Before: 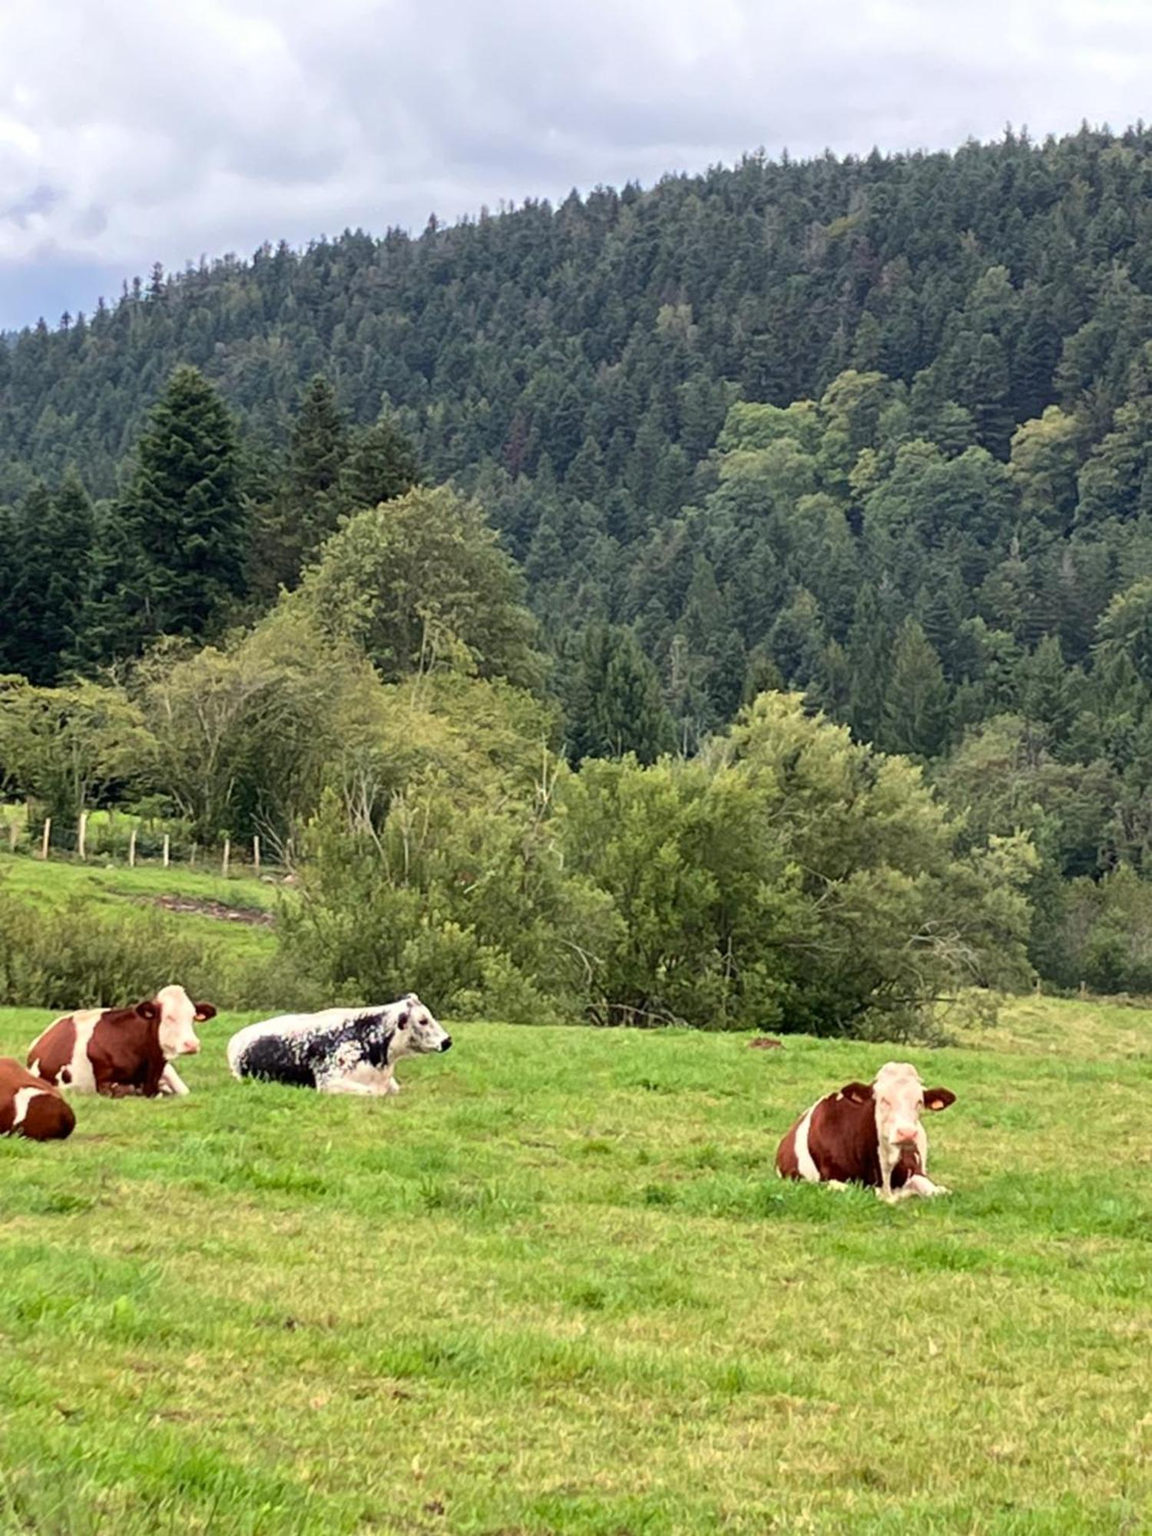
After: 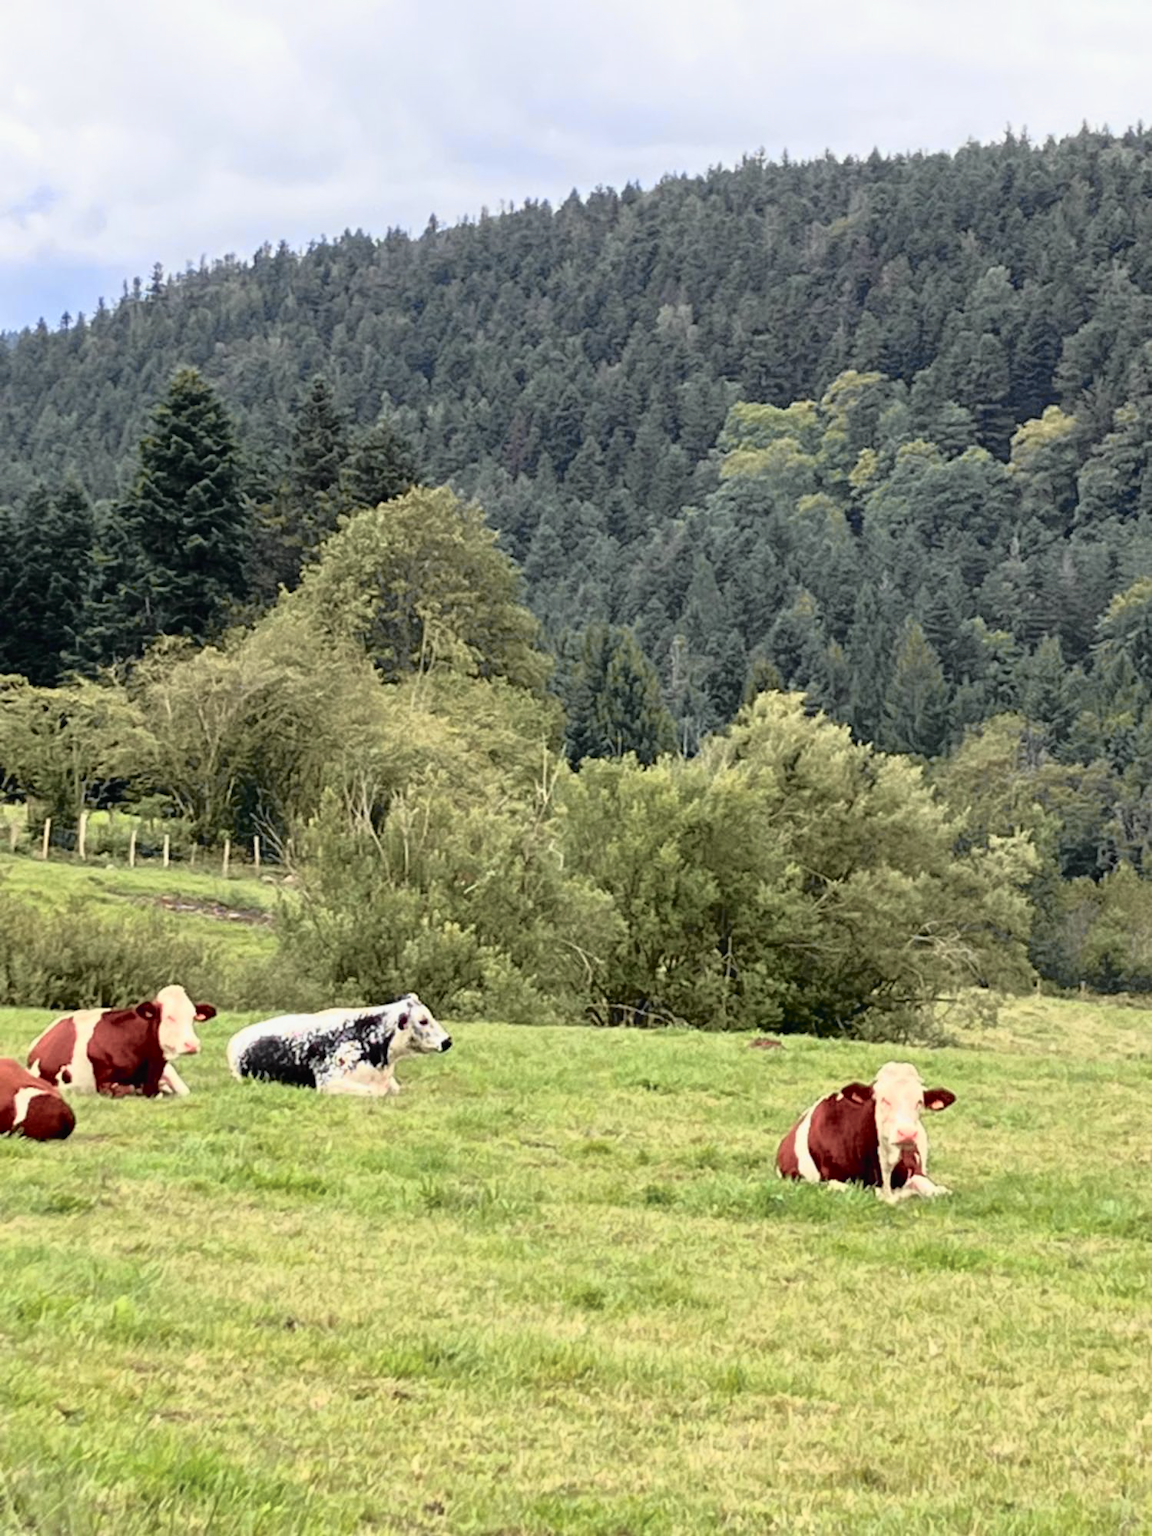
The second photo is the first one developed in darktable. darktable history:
tone curve: curves: ch0 [(0, 0.009) (0.105, 0.08) (0.195, 0.18) (0.283, 0.316) (0.384, 0.434) (0.485, 0.531) (0.638, 0.69) (0.81, 0.872) (1, 0.977)]; ch1 [(0, 0) (0.161, 0.092) (0.35, 0.33) (0.379, 0.401) (0.456, 0.469) (0.502, 0.5) (0.525, 0.514) (0.586, 0.617) (0.635, 0.655) (1, 1)]; ch2 [(0, 0) (0.371, 0.362) (0.437, 0.437) (0.48, 0.49) (0.53, 0.515) (0.56, 0.571) (0.622, 0.606) (1, 1)], color space Lab, independent channels, preserve colors none
